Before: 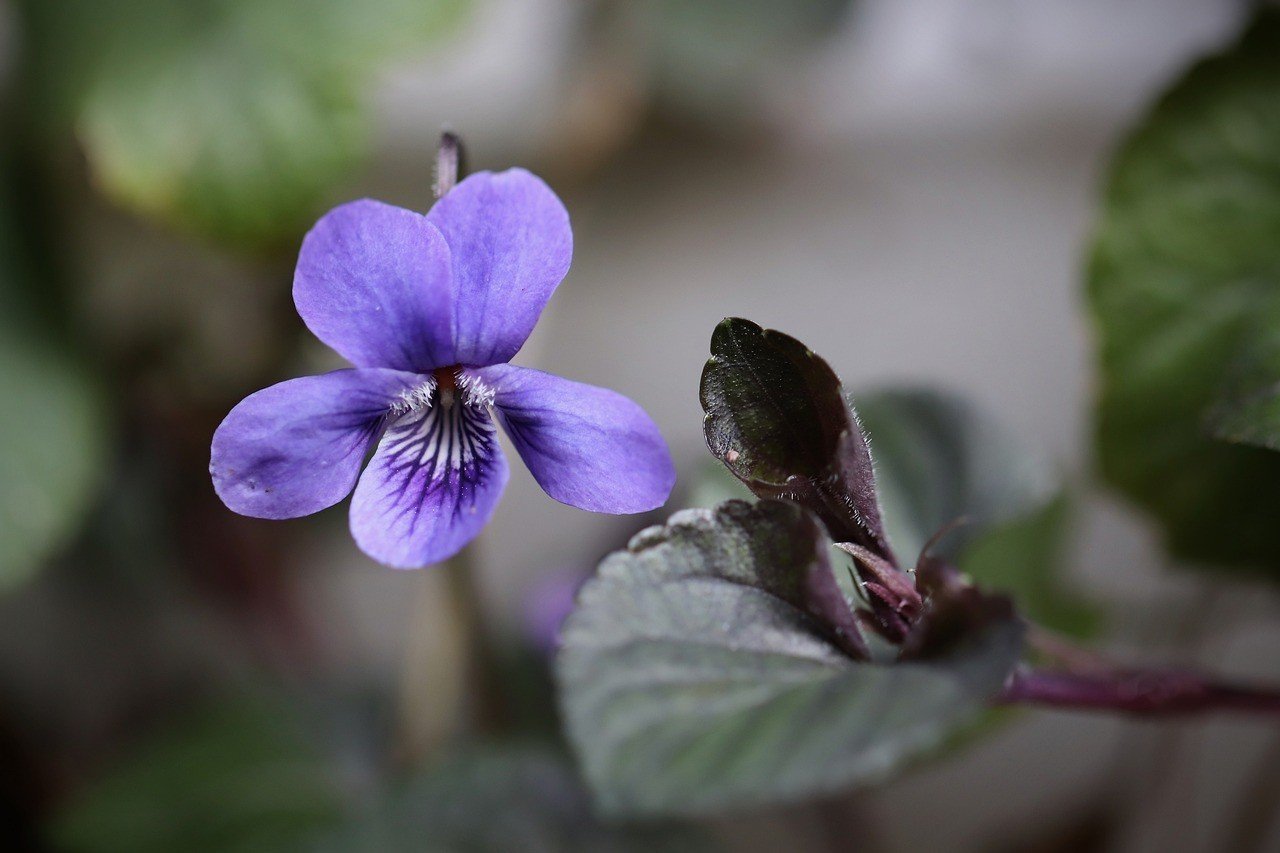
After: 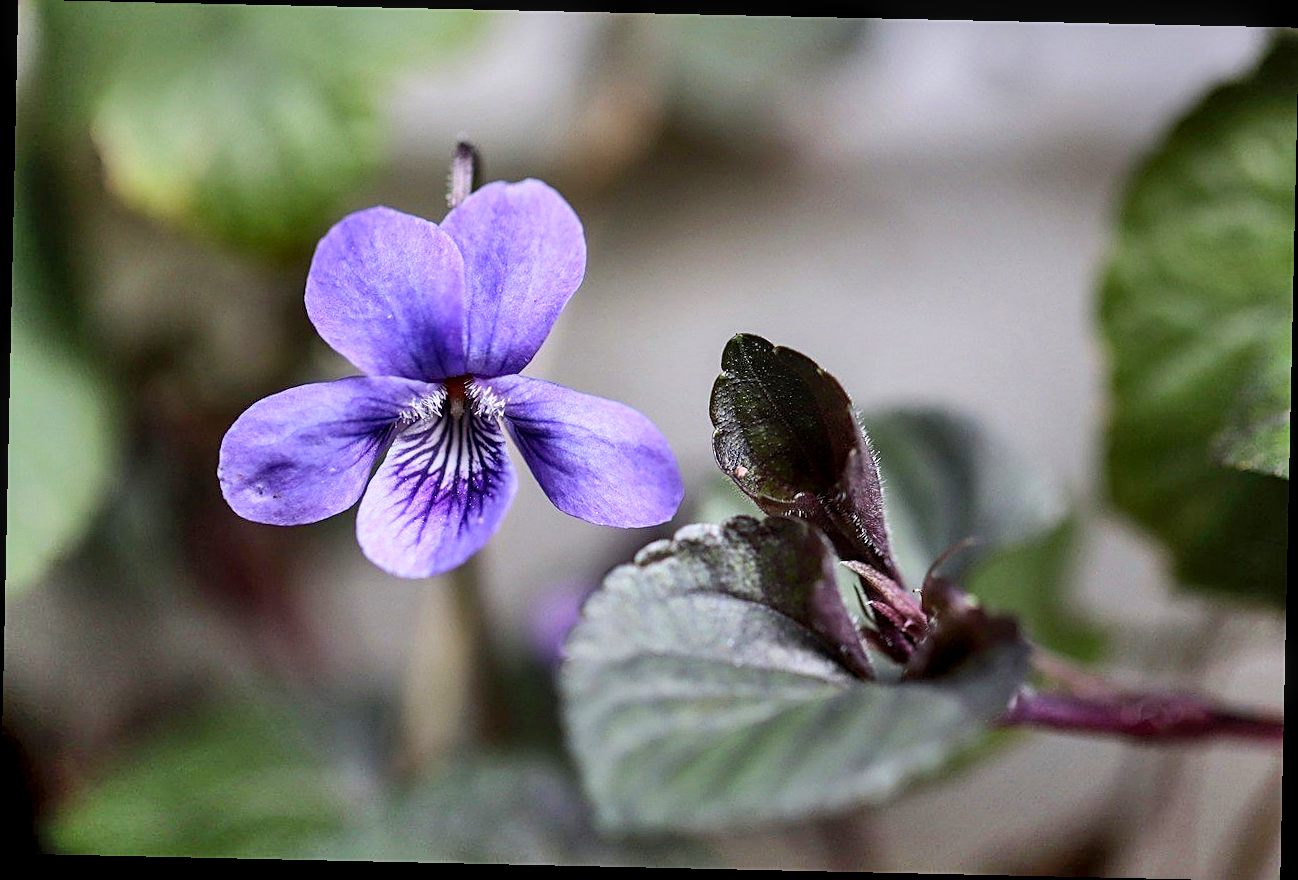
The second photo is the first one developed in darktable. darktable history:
shadows and highlights: shadows 59.62, soften with gaussian
crop and rotate: angle -1.26°
contrast brightness saturation: contrast 0.202, brightness 0.14, saturation 0.146
exposure: black level correction 0.003, exposure 0.147 EV, compensate highlight preservation false
tone equalizer: edges refinement/feathering 500, mask exposure compensation -1.57 EV, preserve details no
local contrast: on, module defaults
sharpen: on, module defaults
